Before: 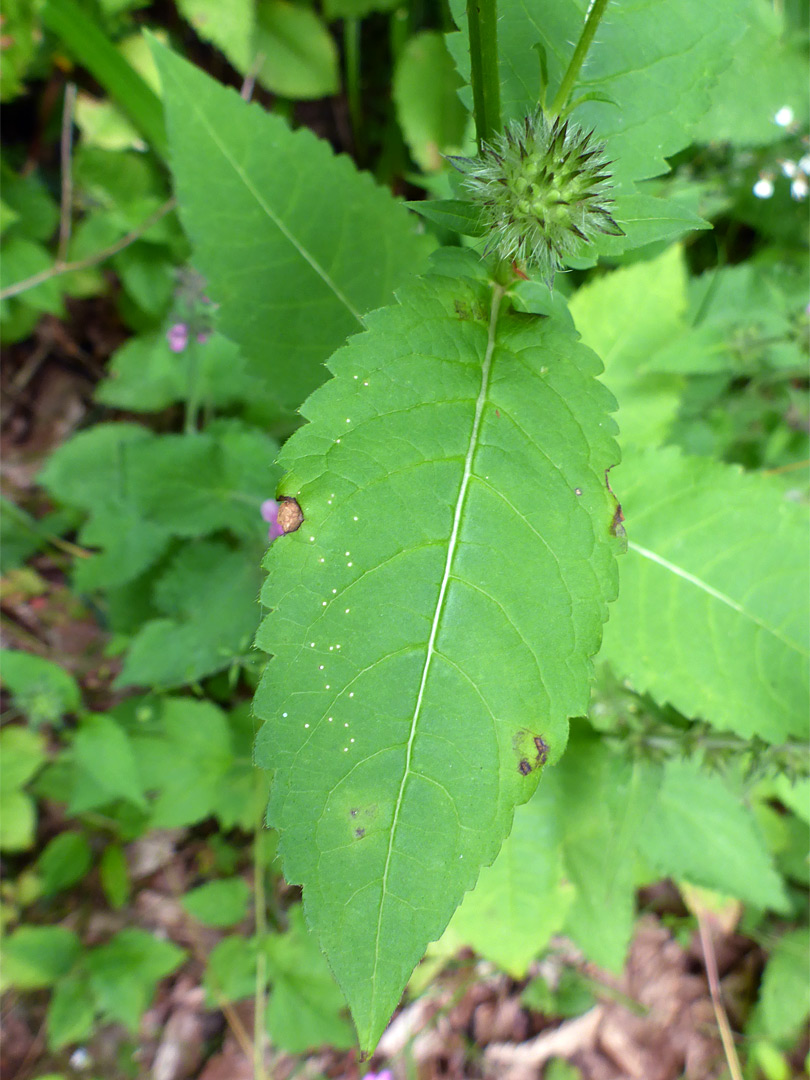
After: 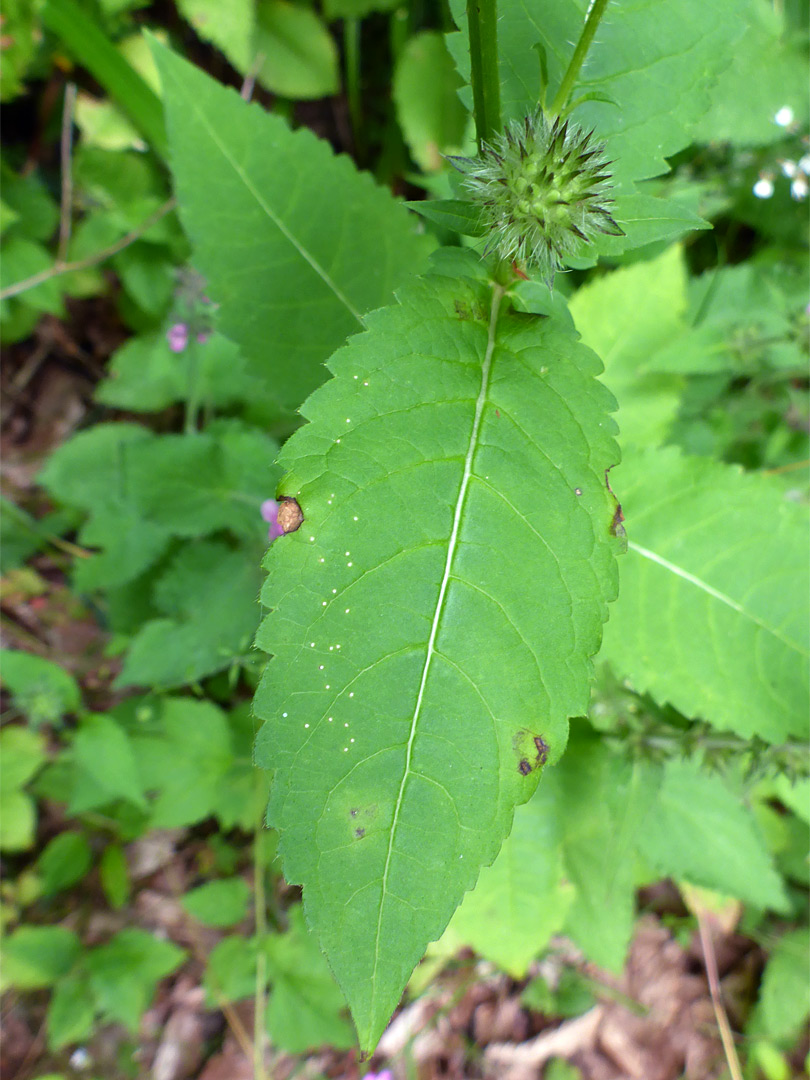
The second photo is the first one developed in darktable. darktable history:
shadows and highlights: shadows 29.42, highlights -28.93, low approximation 0.01, soften with gaussian
